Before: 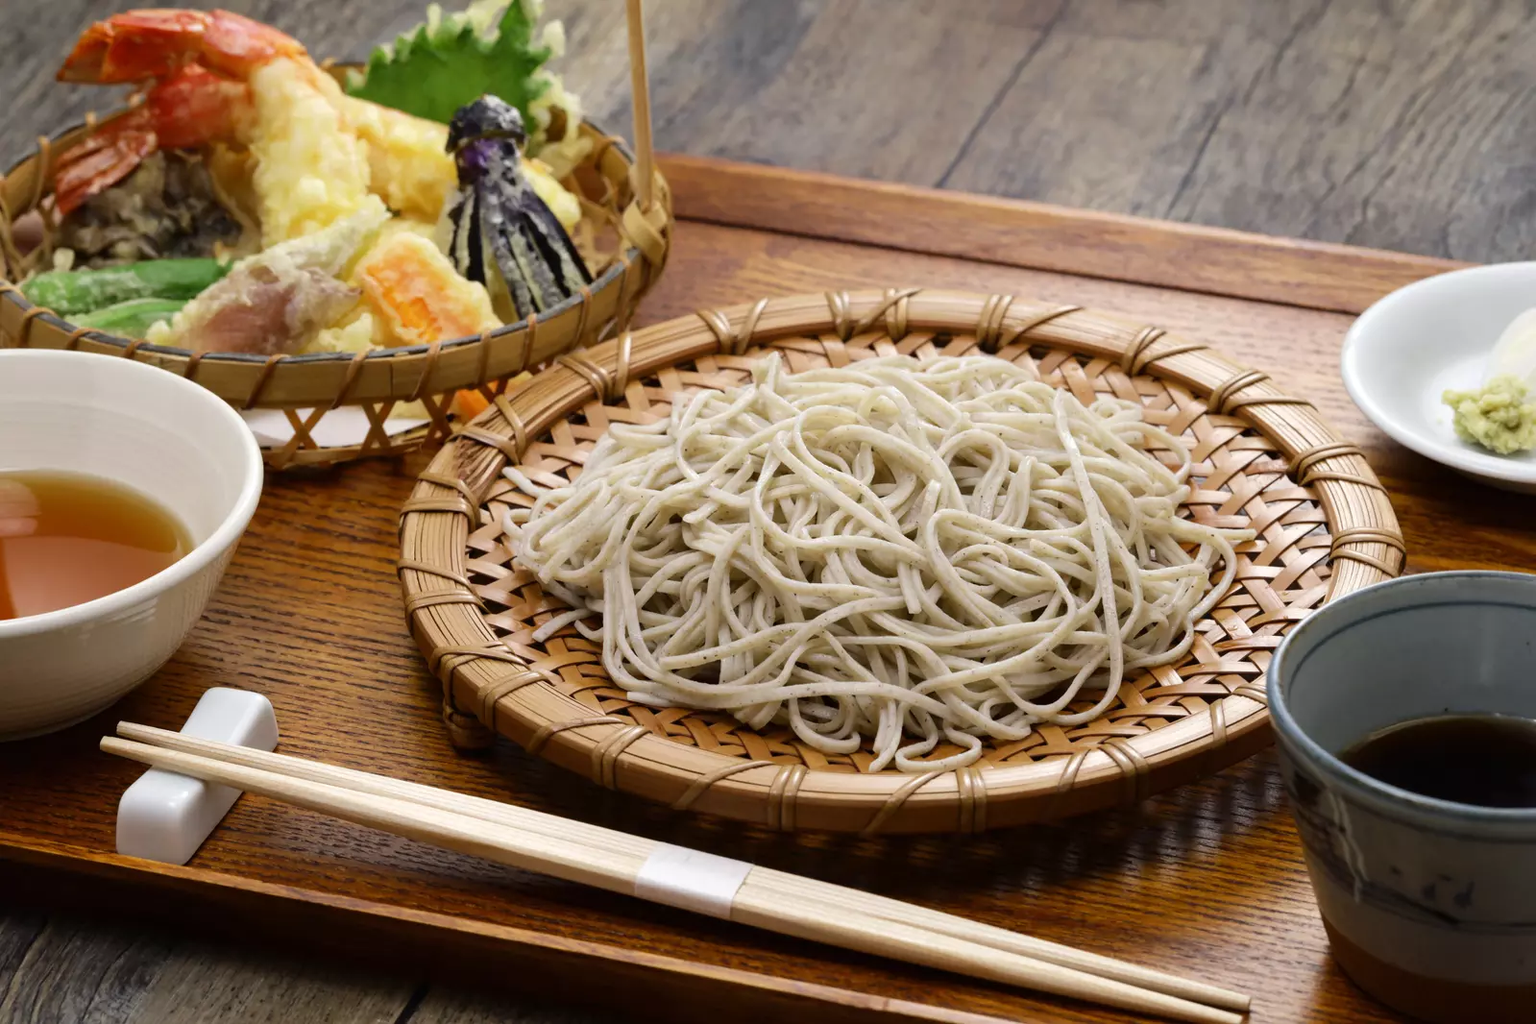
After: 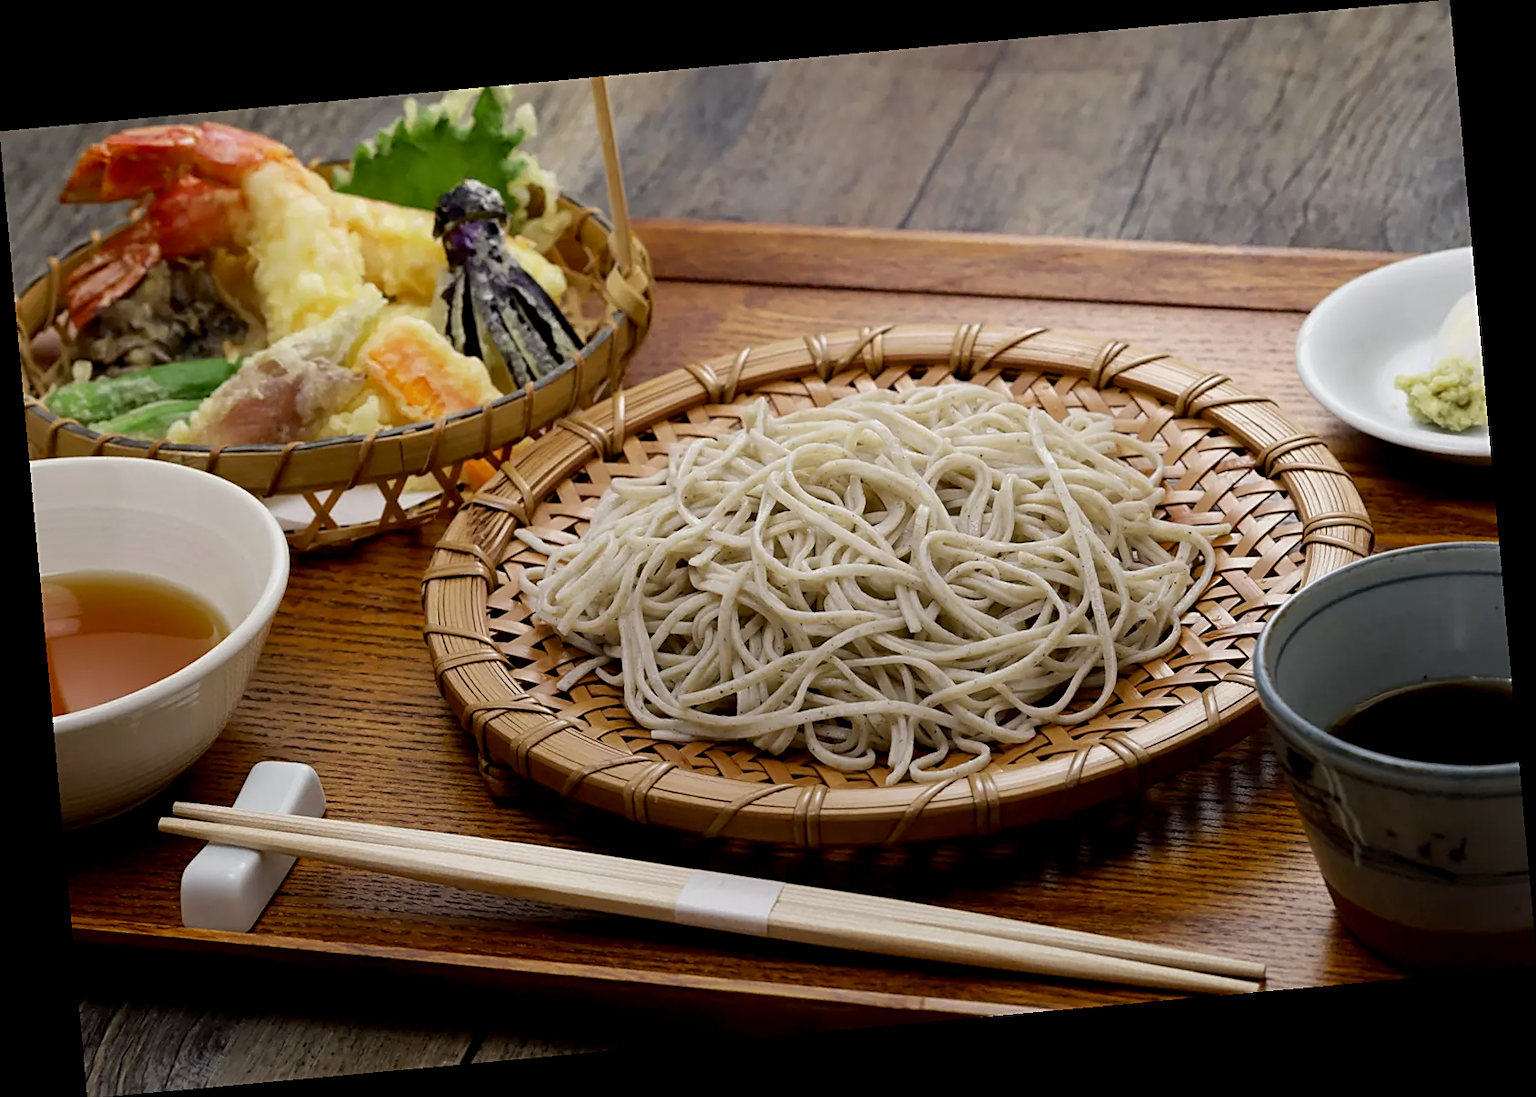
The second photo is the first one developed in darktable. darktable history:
tone equalizer: on, module defaults
sharpen: on, module defaults
exposure: black level correction 0.006, exposure -0.226 EV, compensate highlight preservation false
graduated density: rotation -180°, offset 24.95
rotate and perspective: rotation -5.2°, automatic cropping off
